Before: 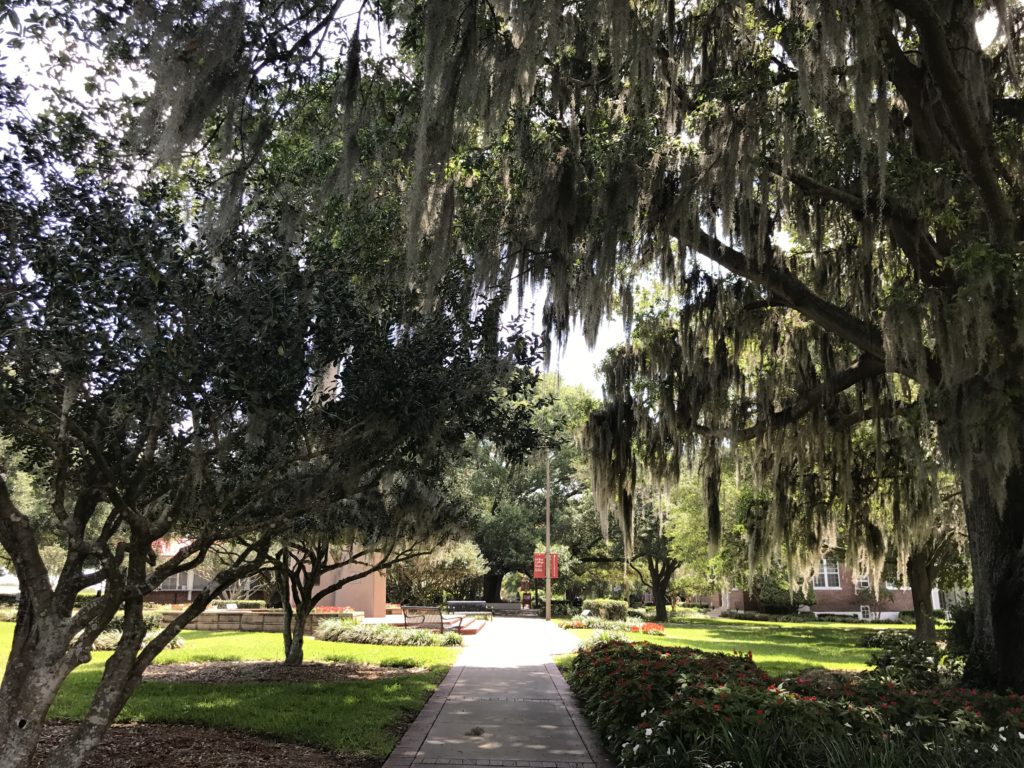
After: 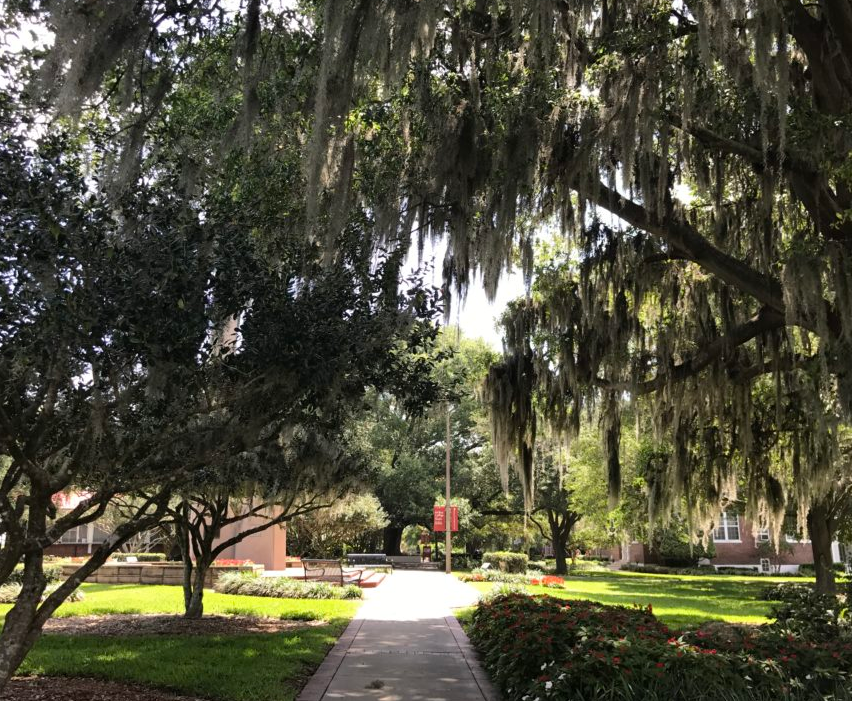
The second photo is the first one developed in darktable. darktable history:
crop: left 9.84%, top 6.21%, right 6.894%, bottom 2.412%
